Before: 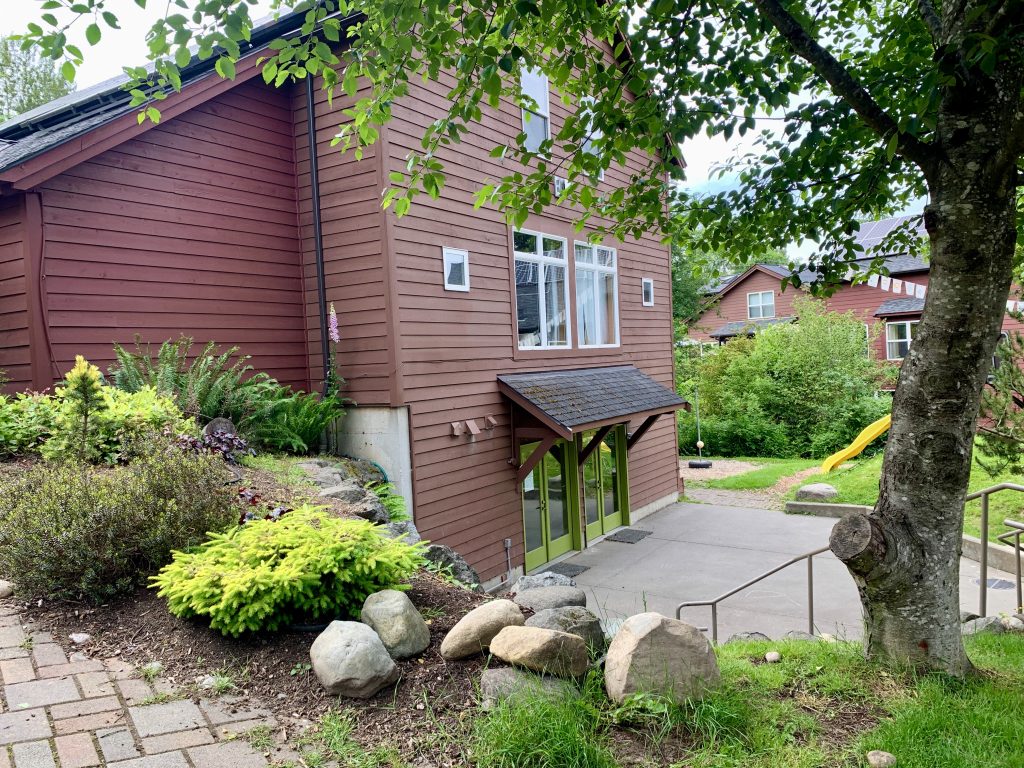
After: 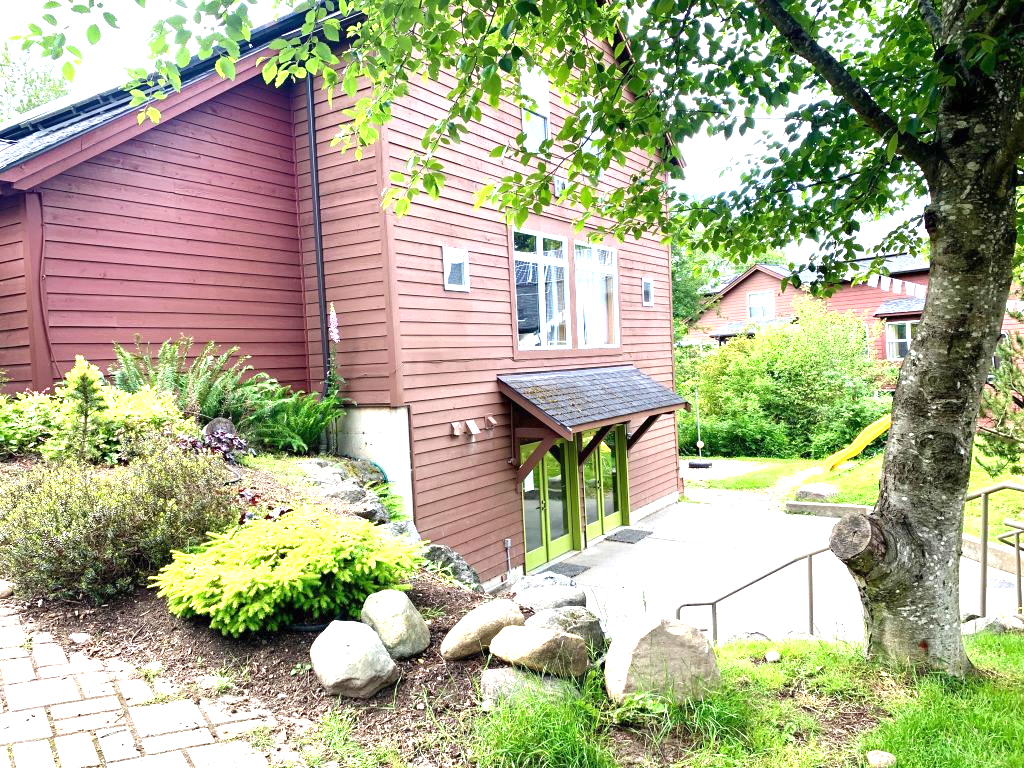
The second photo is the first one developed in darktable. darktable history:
local contrast: mode bilateral grid, contrast 14, coarseness 36, detail 105%, midtone range 0.2
exposure: black level correction 0, exposure 1.468 EV, compensate exposure bias true, compensate highlight preservation false
